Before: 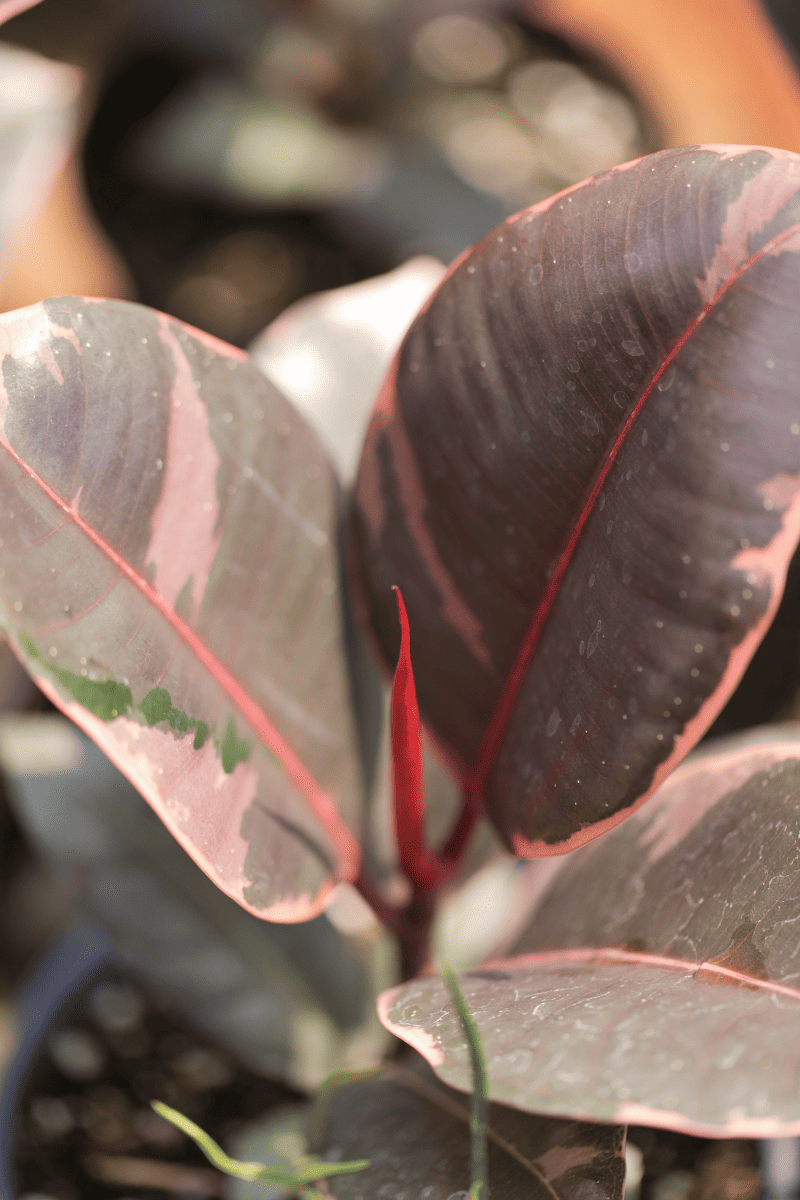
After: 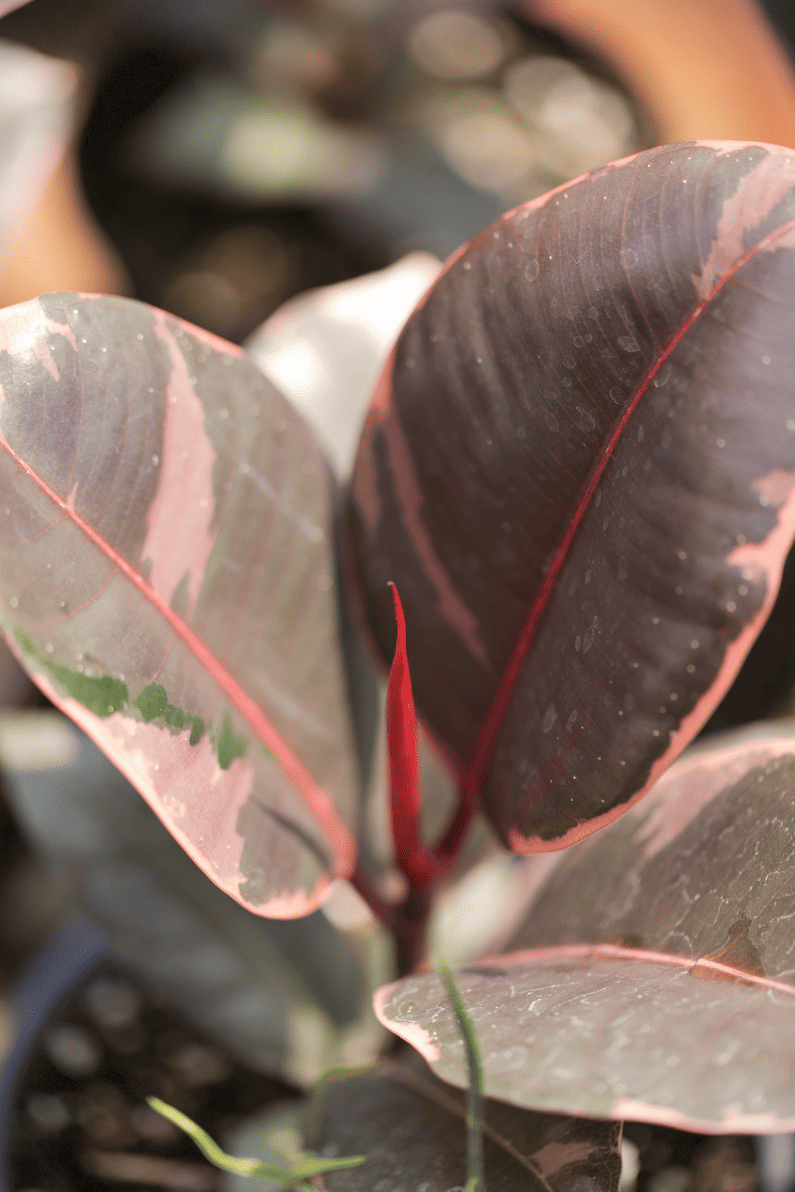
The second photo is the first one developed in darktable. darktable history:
crop and rotate: left 0.528%, top 0.353%, bottom 0.295%
vignetting: fall-off start 91.48%, dithering 8-bit output
